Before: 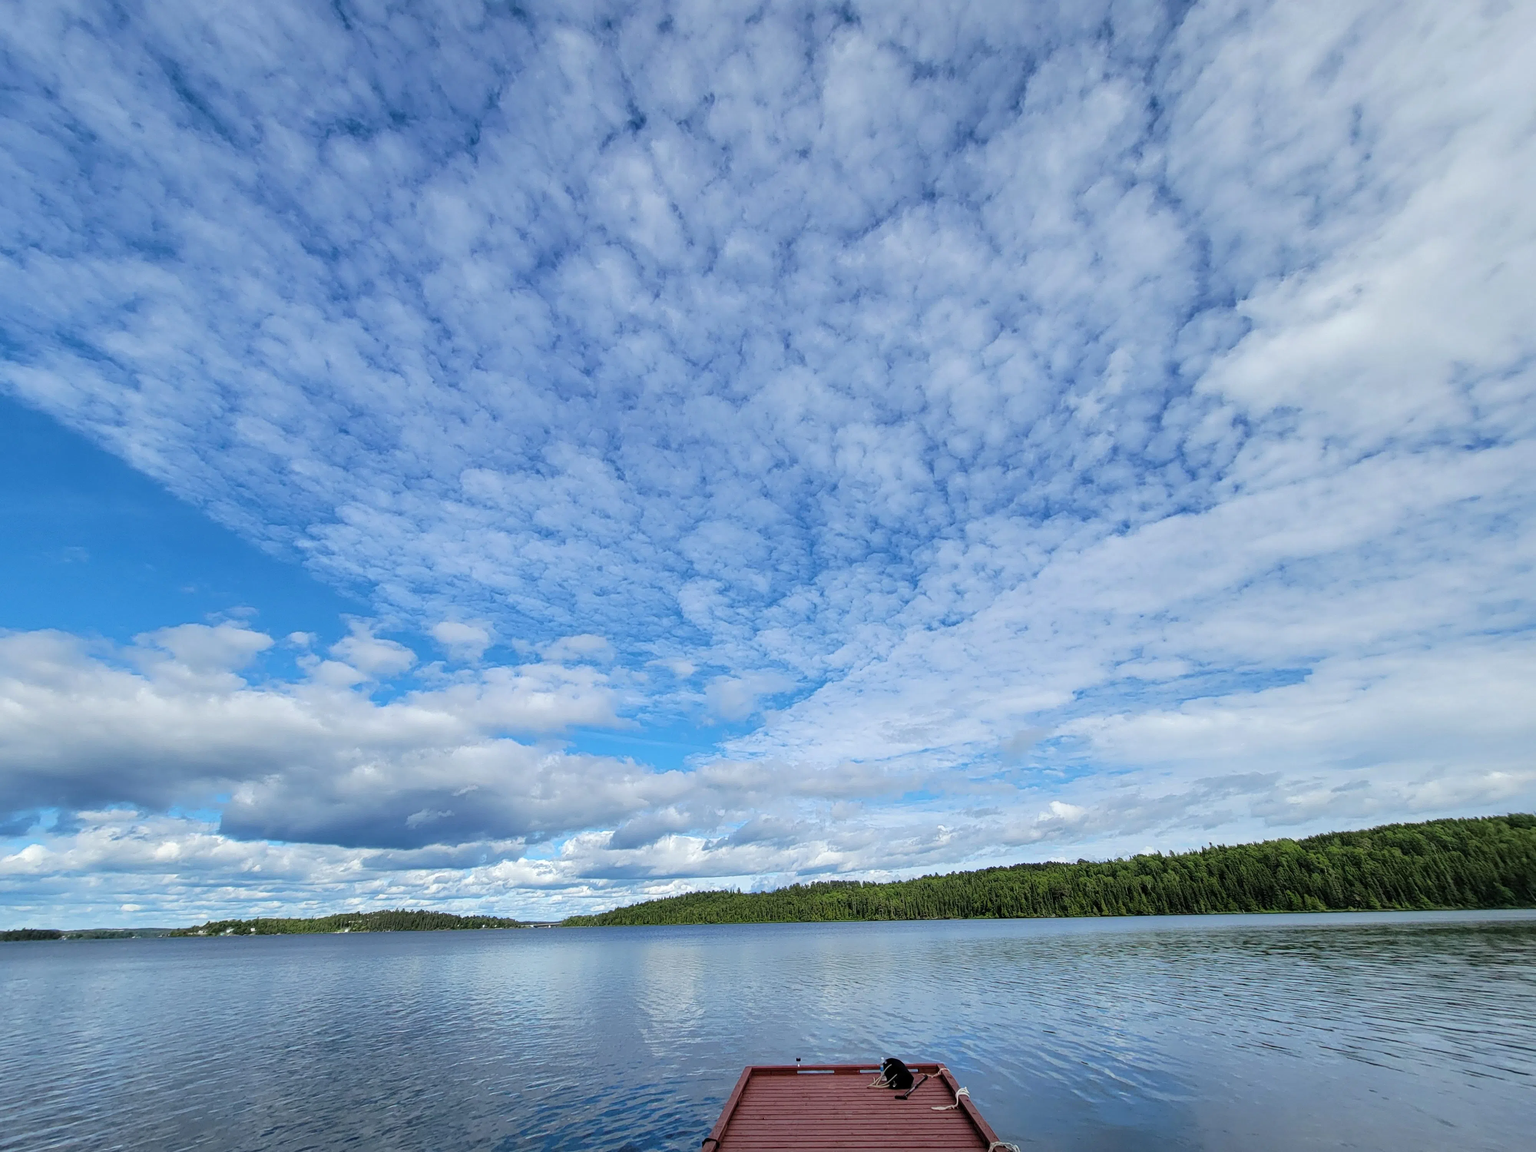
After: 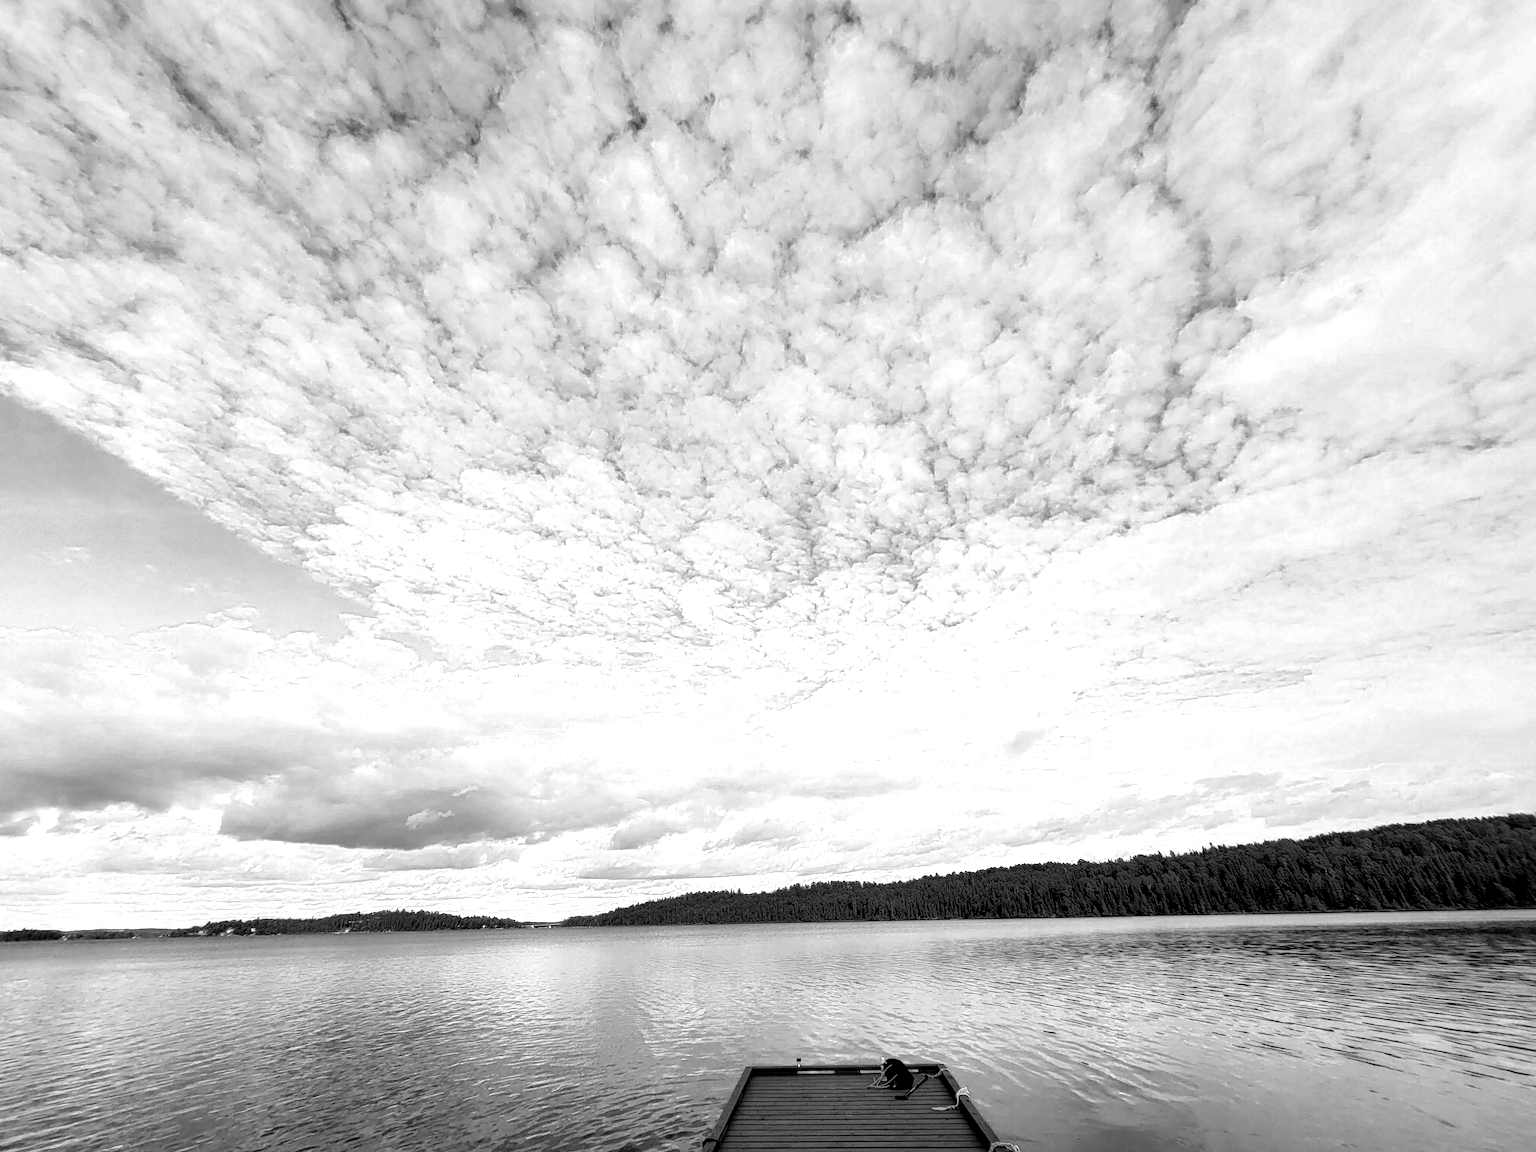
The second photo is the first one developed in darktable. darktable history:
color zones: curves: ch0 [(0.287, 0.048) (0.493, 0.484) (0.737, 0.816)]; ch1 [(0, 0) (0.143, 0) (0.286, 0) (0.429, 0) (0.571, 0) (0.714, 0) (0.857, 0)]
local contrast: detail 134%, midtone range 0.743
